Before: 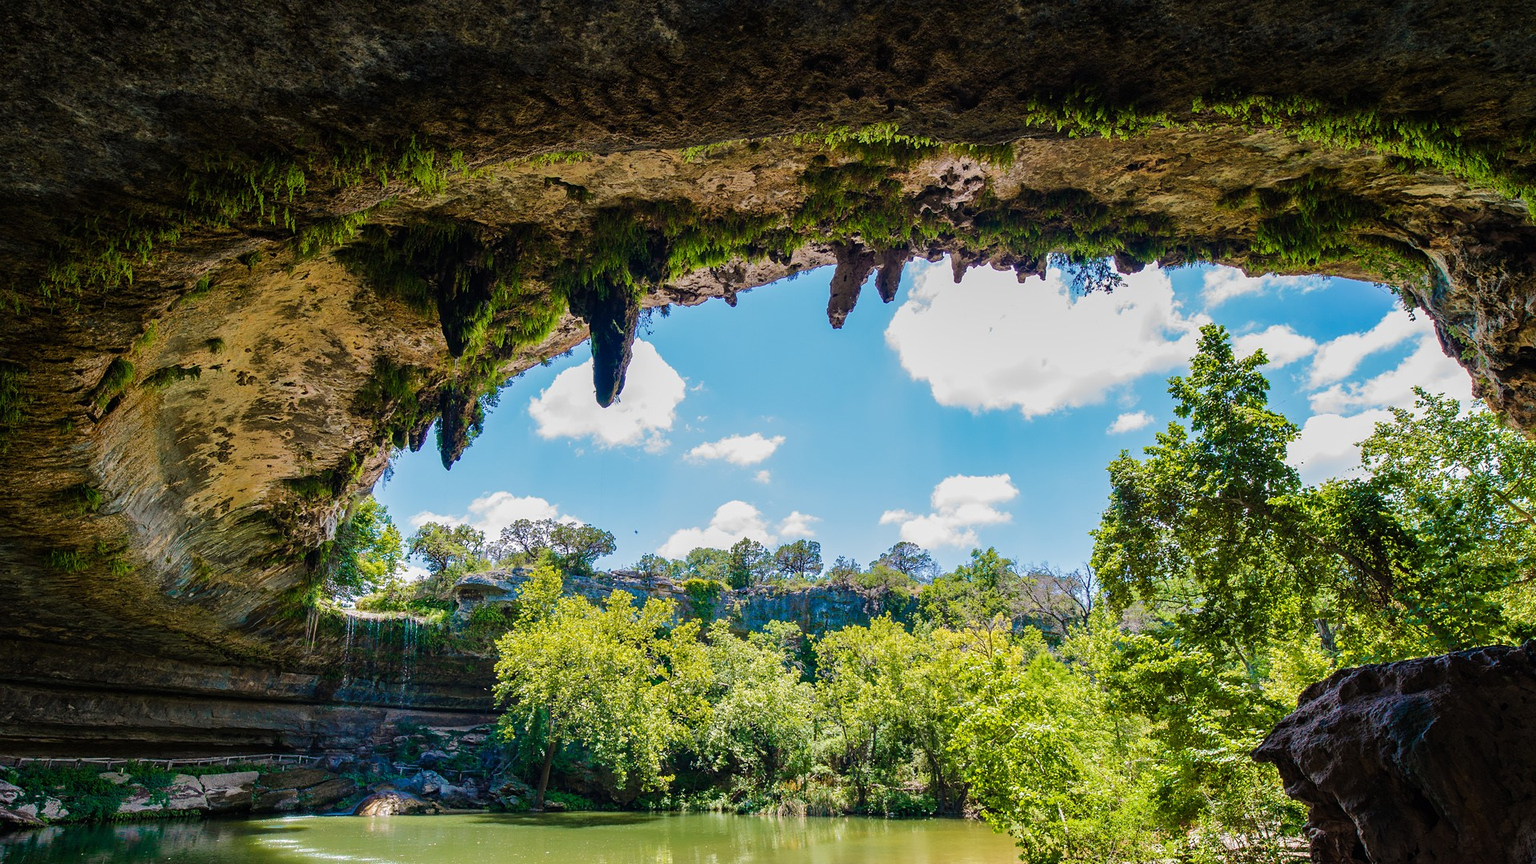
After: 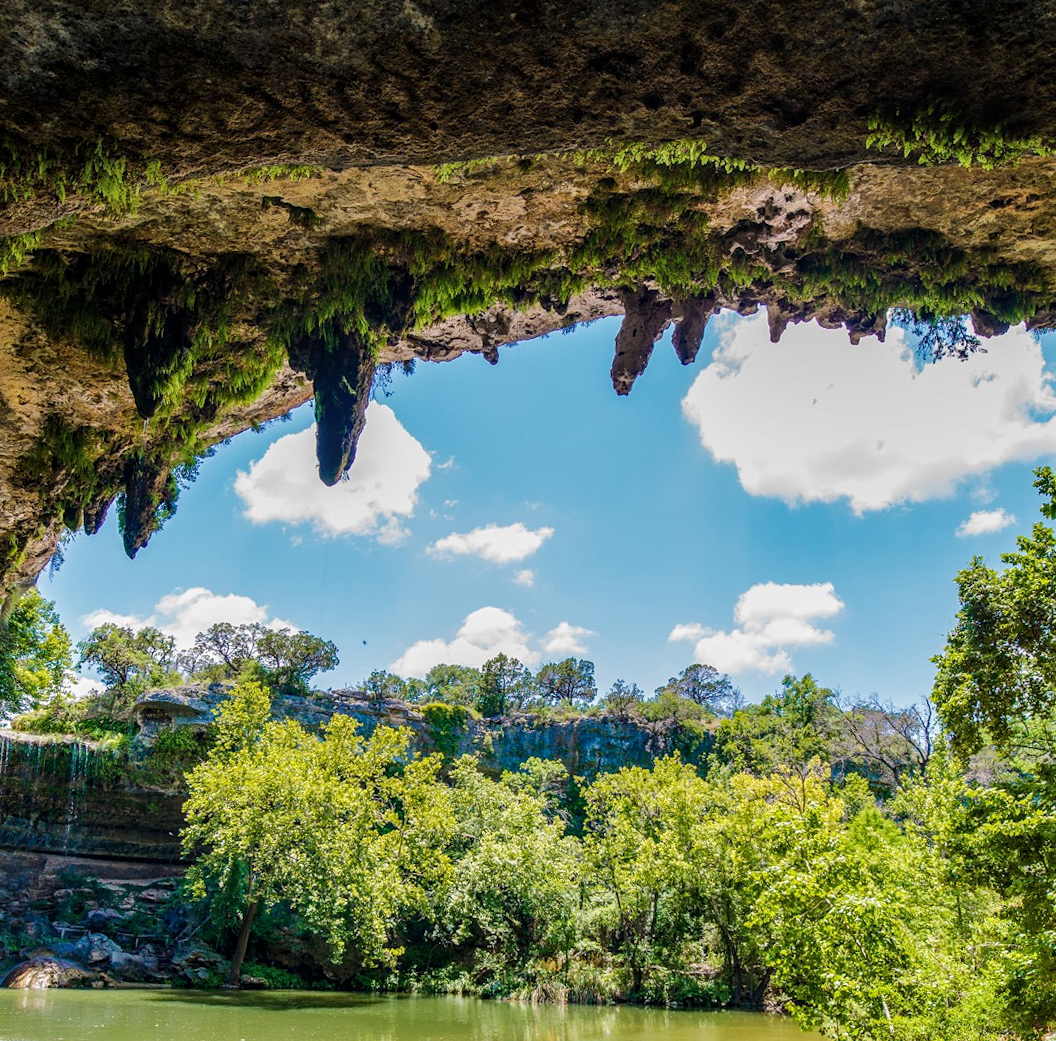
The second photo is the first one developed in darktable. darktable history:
crop: left 21.674%, right 22.086%
local contrast: on, module defaults
rotate and perspective: rotation 1.57°, crop left 0.018, crop right 0.982, crop top 0.039, crop bottom 0.961
